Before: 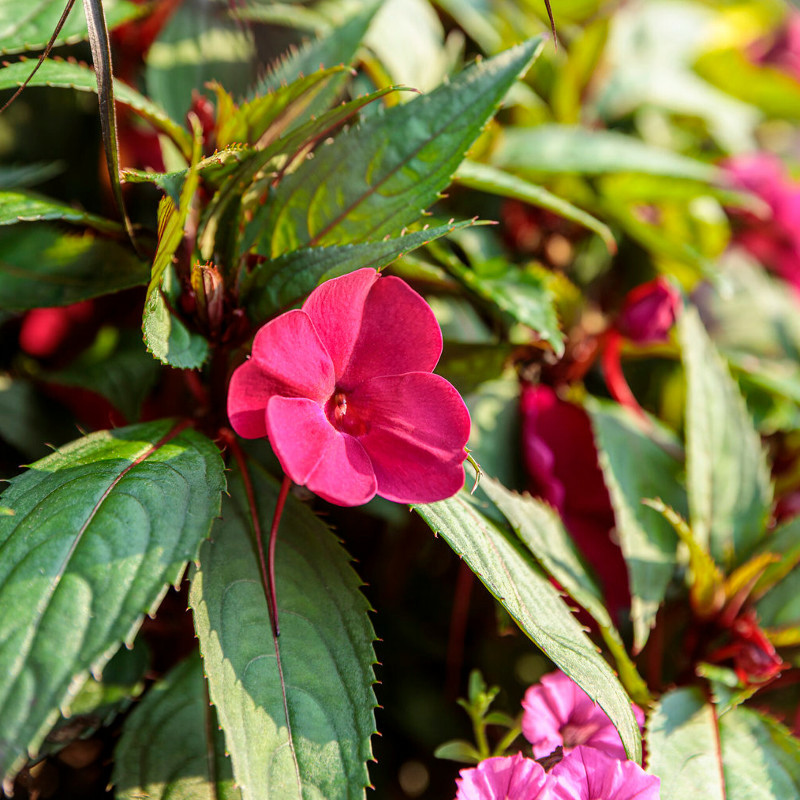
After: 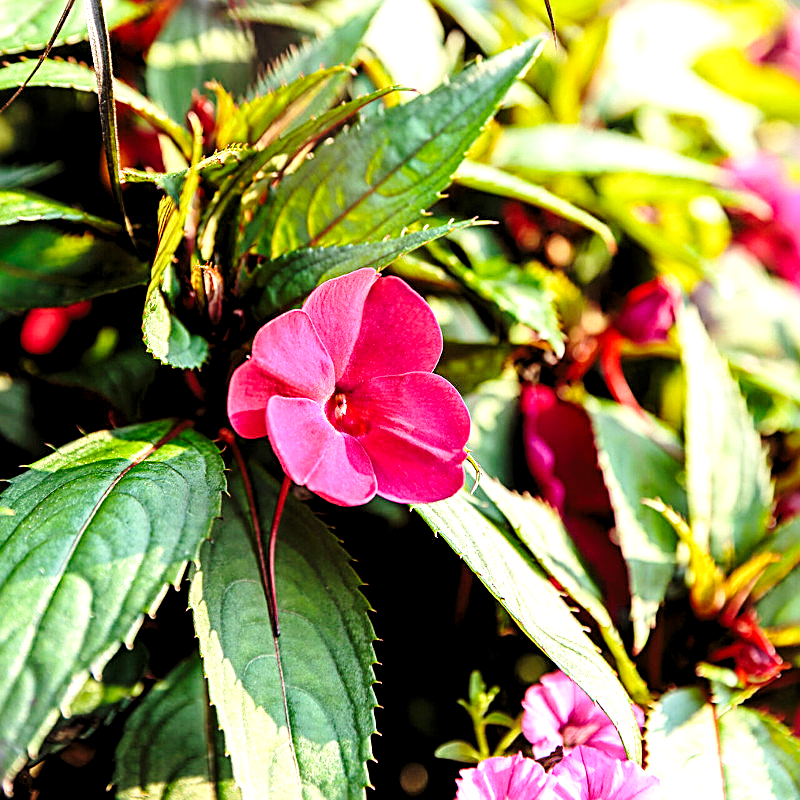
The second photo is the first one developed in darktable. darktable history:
levels: levels [0.062, 0.494, 0.925]
base curve: curves: ch0 [(0, 0) (0.028, 0.03) (0.121, 0.232) (0.46, 0.748) (0.859, 0.968) (1, 1)], preserve colors none
color correction: highlights b* -0.051, saturation 0.981
sharpen: radius 2.537, amount 0.619
